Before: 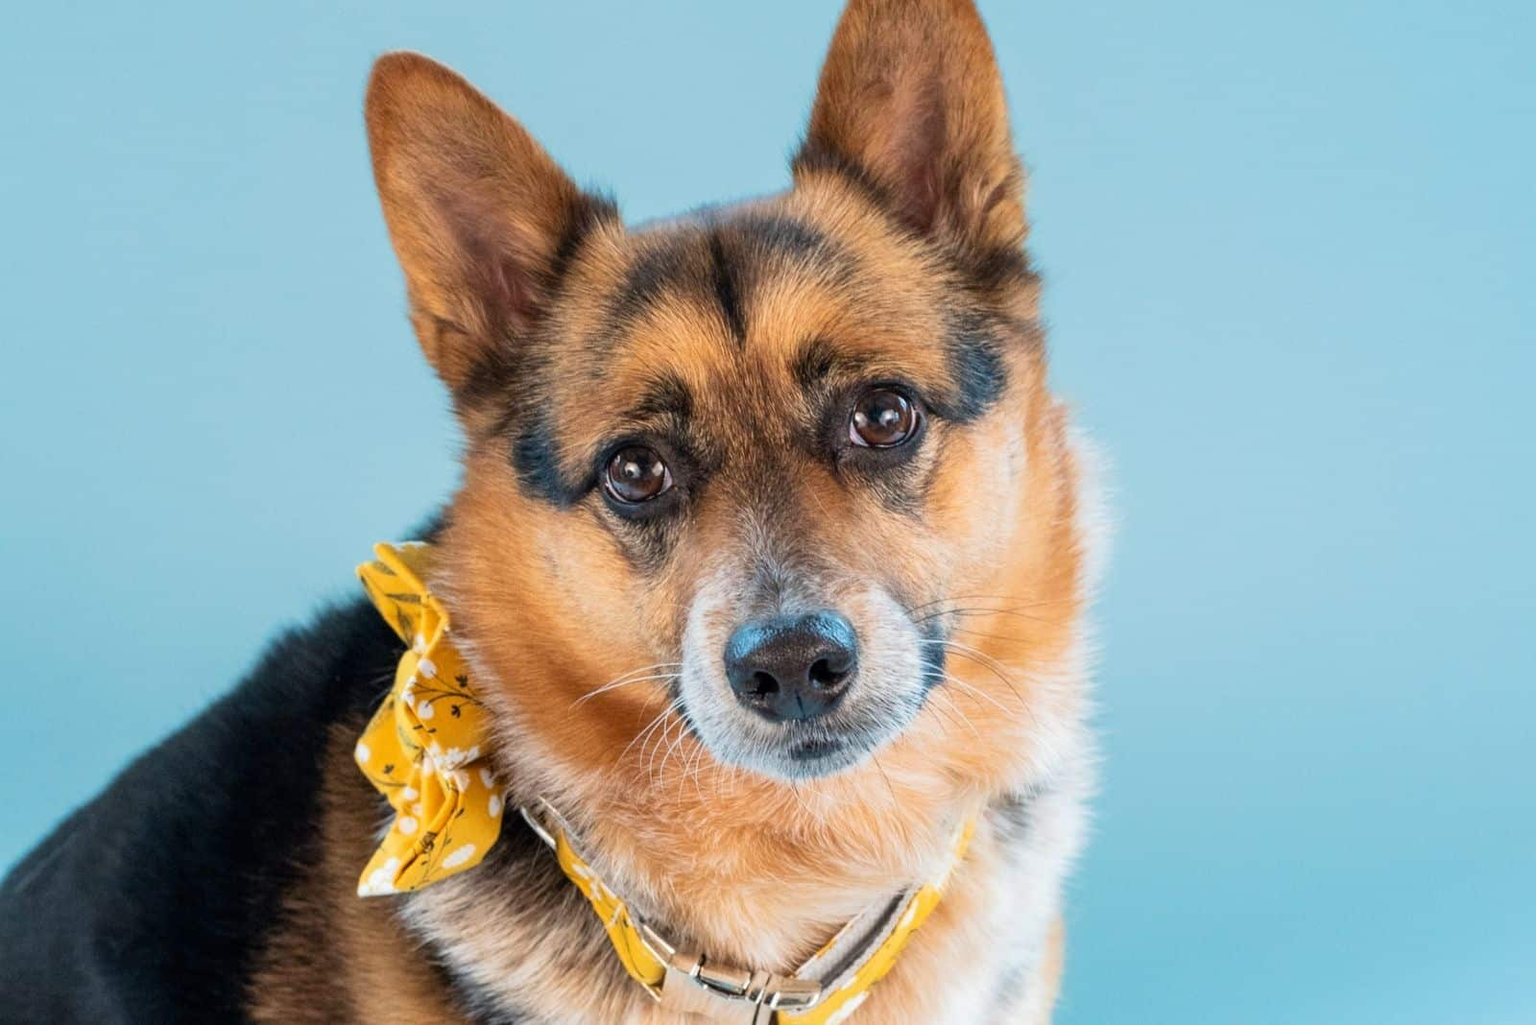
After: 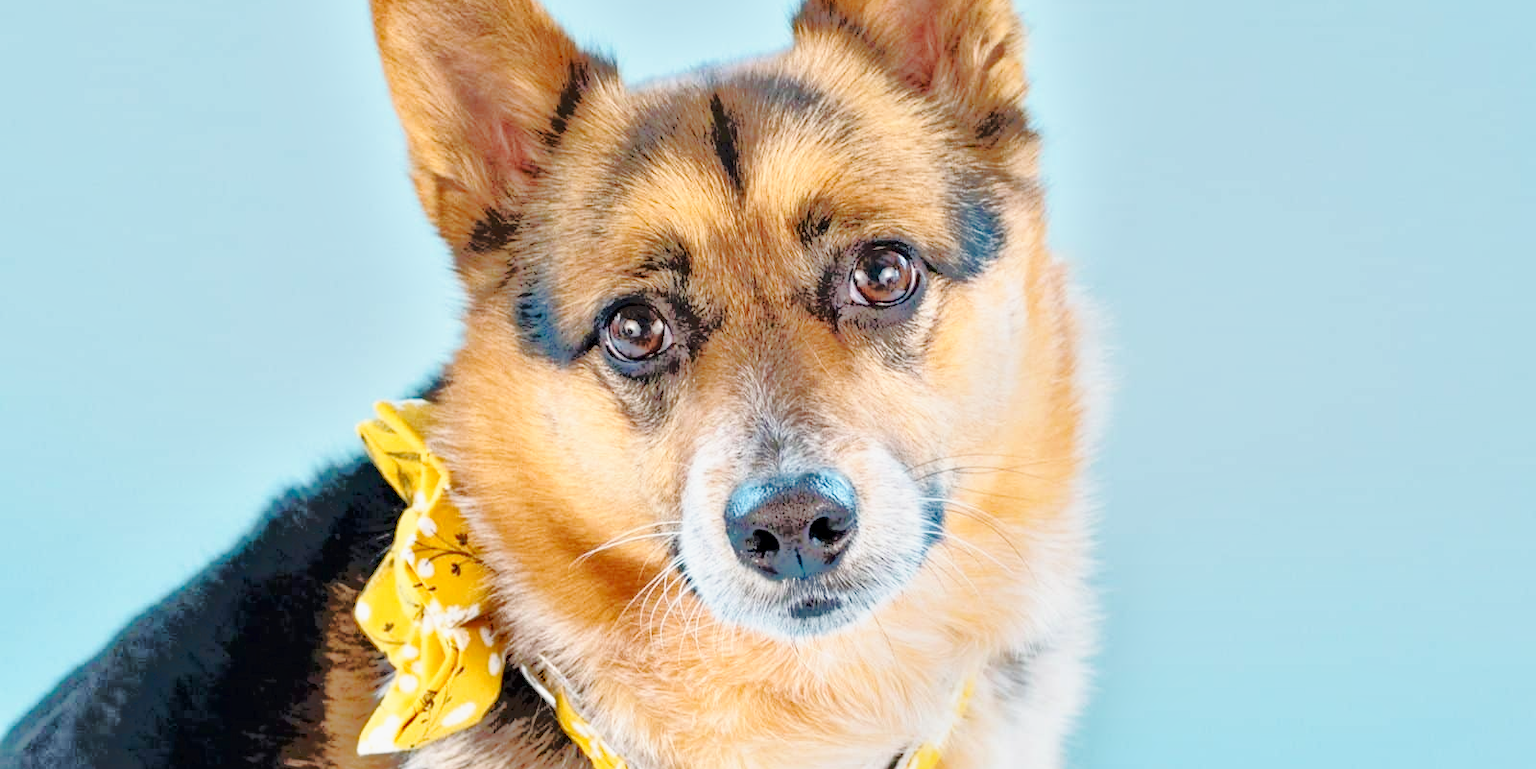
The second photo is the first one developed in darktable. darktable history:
tone equalizer: -7 EV -0.652 EV, -6 EV 0.992 EV, -5 EV -0.474 EV, -4 EV 0.439 EV, -3 EV 0.438 EV, -2 EV 0.152 EV, -1 EV -0.138 EV, +0 EV -0.41 EV
crop: top 13.907%, bottom 10.956%
base curve: curves: ch0 [(0, 0) (0.025, 0.046) (0.112, 0.277) (0.467, 0.74) (0.814, 0.929) (1, 0.942)], preserve colors none
haze removal: compatibility mode true, adaptive false
